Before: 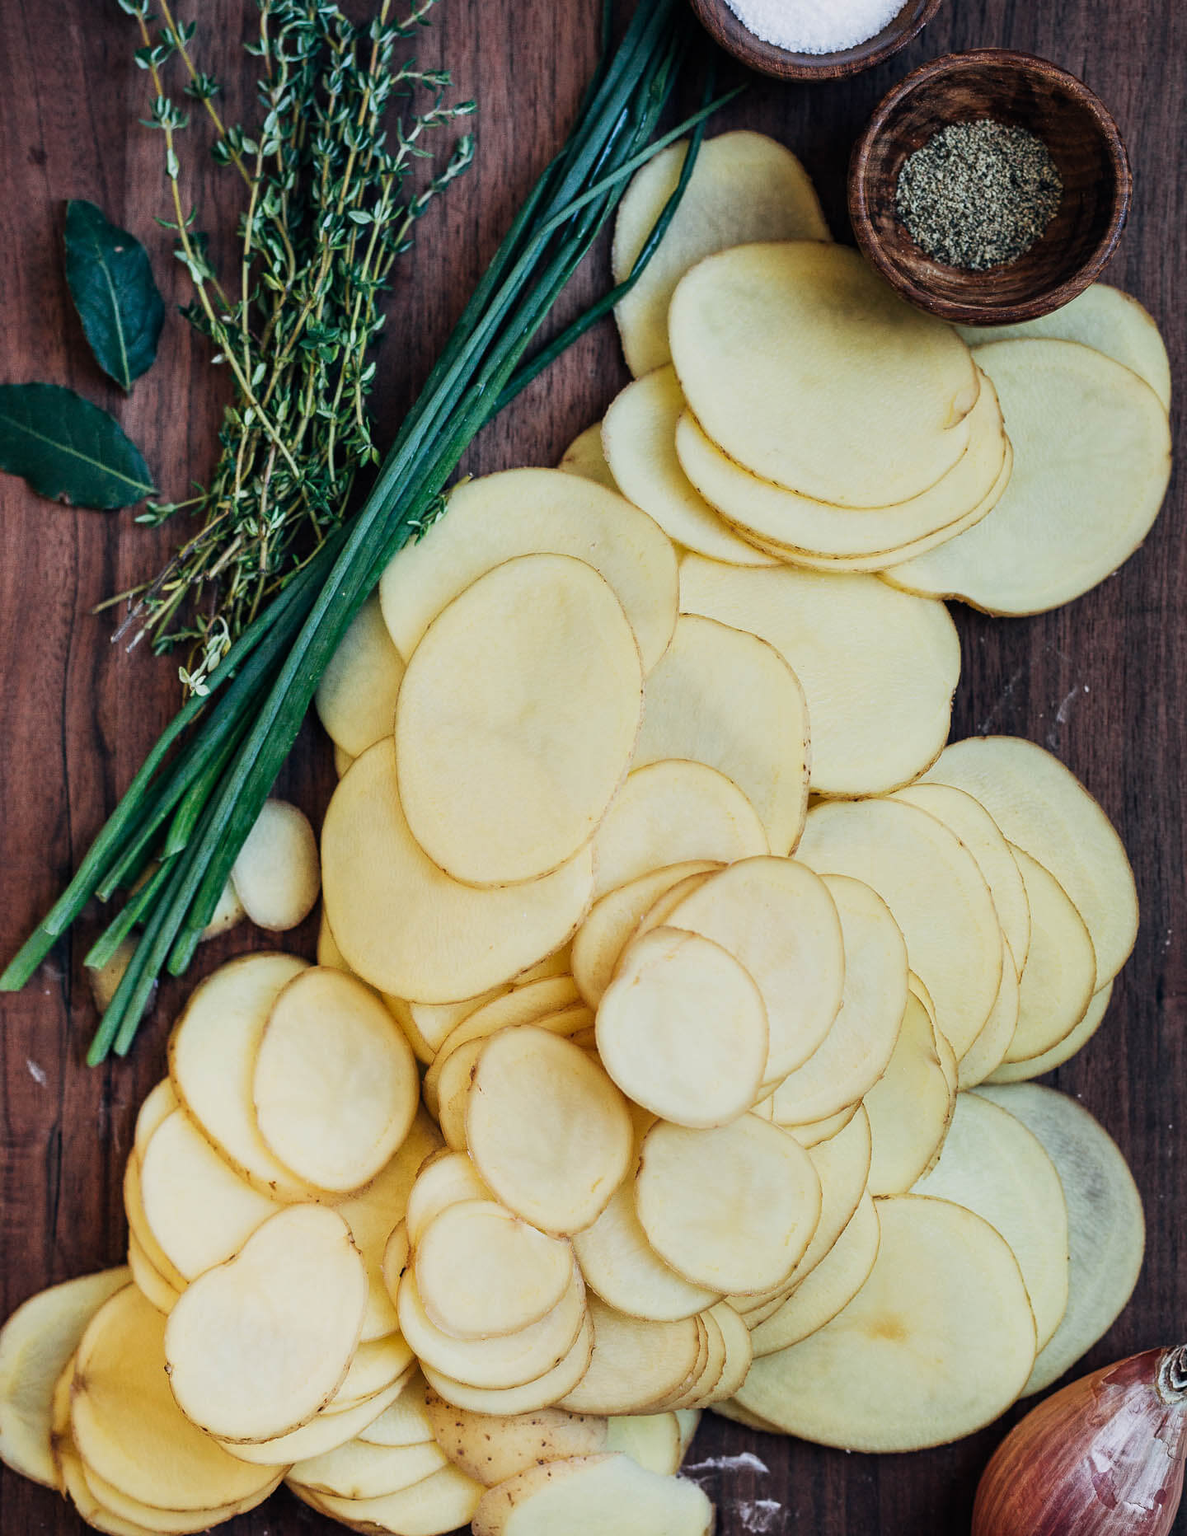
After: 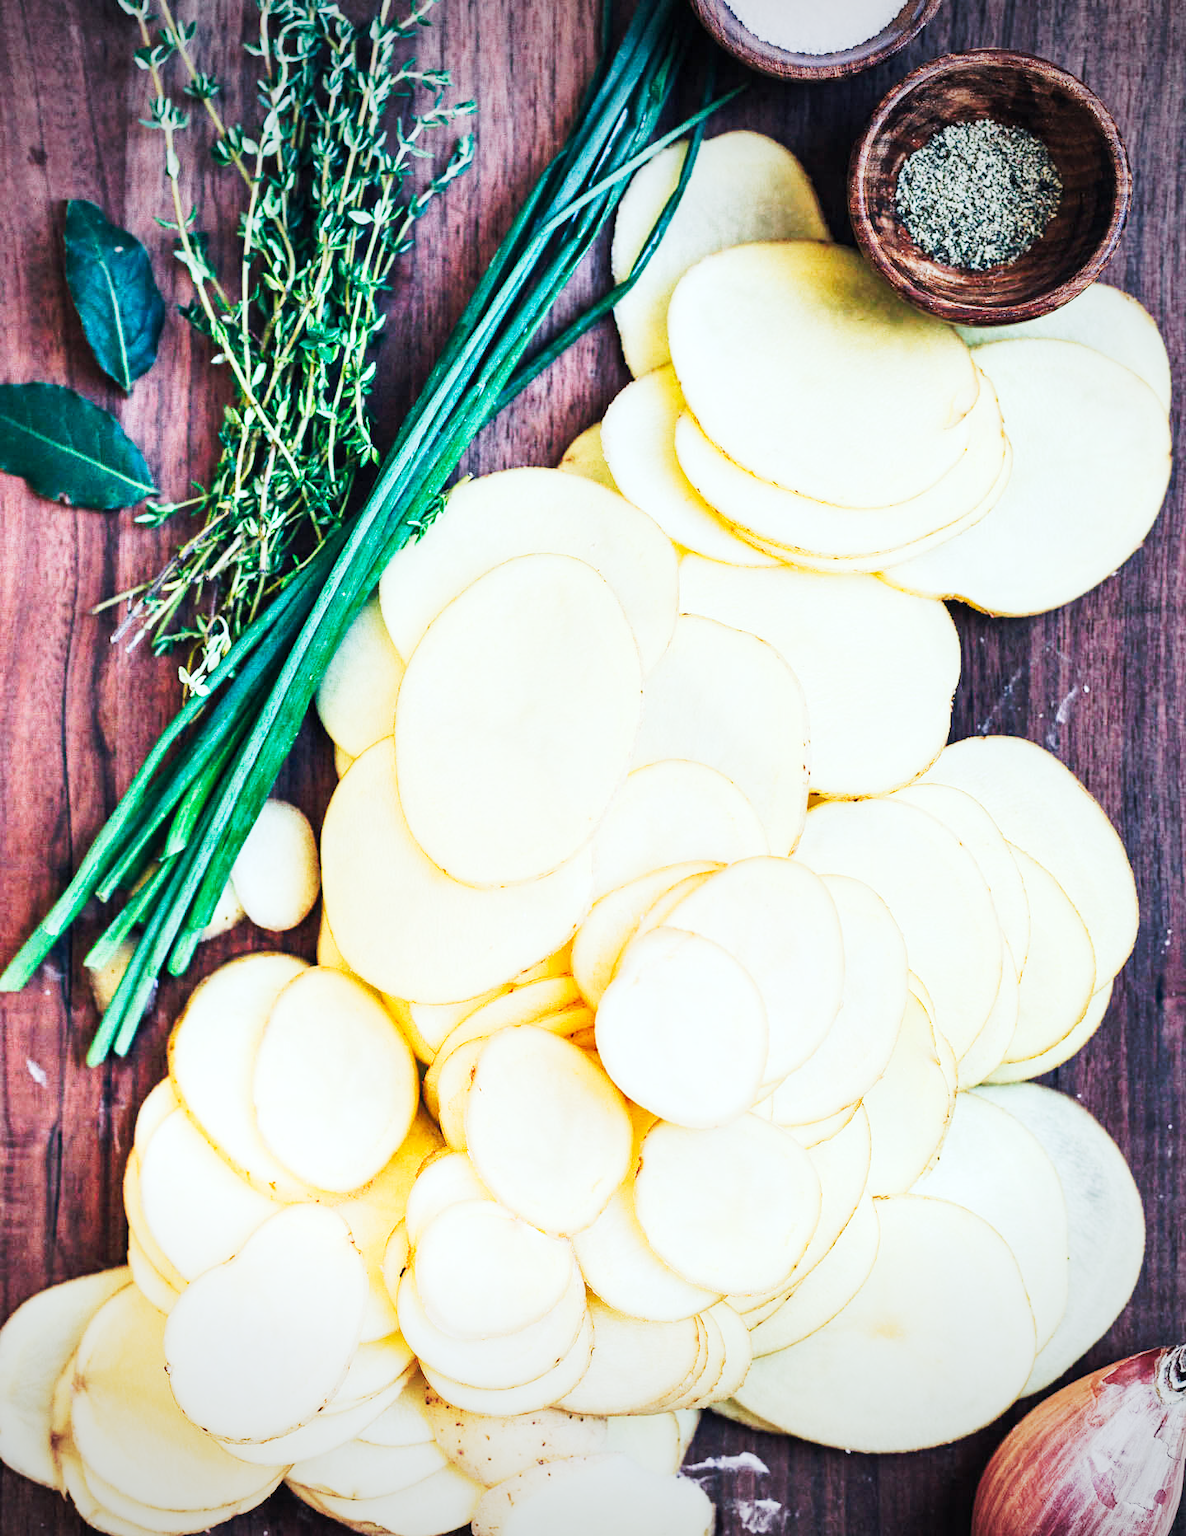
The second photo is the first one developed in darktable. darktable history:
tone curve: curves: ch0 [(0, 0) (0.003, 0.004) (0.011, 0.015) (0.025, 0.034) (0.044, 0.061) (0.069, 0.095) (0.1, 0.137) (0.136, 0.187) (0.177, 0.244) (0.224, 0.308) (0.277, 0.415) (0.335, 0.532) (0.399, 0.642) (0.468, 0.747) (0.543, 0.829) (0.623, 0.886) (0.709, 0.924) (0.801, 0.951) (0.898, 0.975) (1, 1)], preserve colors none
vignetting: fall-off start 85.62%, fall-off radius 80.55%, width/height ratio 1.225, unbound false
exposure: black level correction 0, exposure 0.499 EV, compensate exposure bias true, compensate highlight preservation false
color calibration: output R [0.948, 0.091, -0.04, 0], output G [-0.3, 1.384, -0.085, 0], output B [-0.108, 0.061, 1.08, 0], x 0.367, y 0.376, temperature 4358.2 K
